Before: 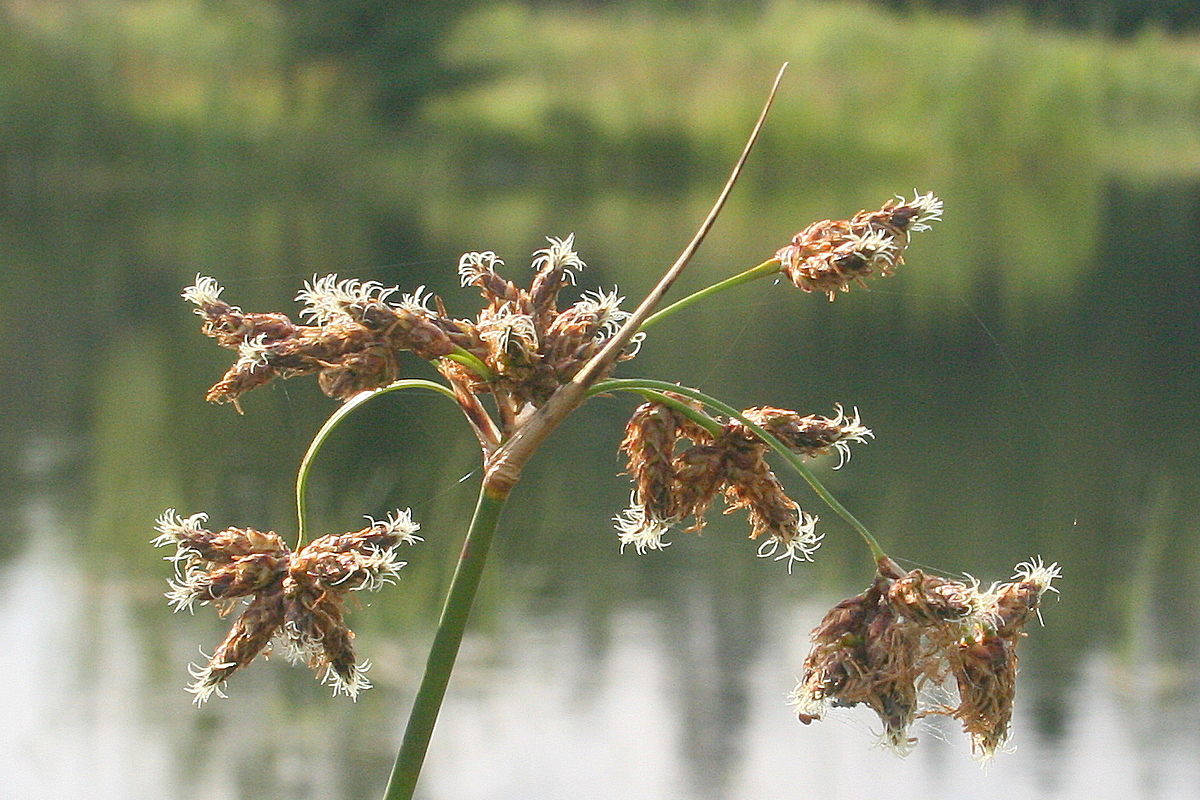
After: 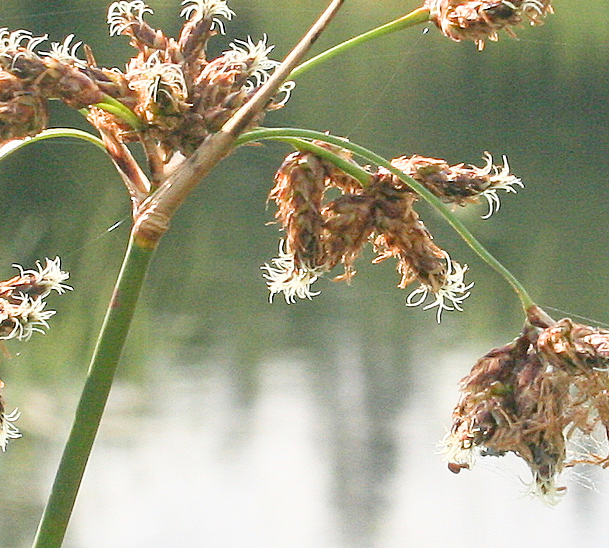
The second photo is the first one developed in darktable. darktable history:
crop and rotate: left 29.325%, top 31.484%, right 19.866%
contrast equalizer: octaves 7, y [[0.5, 0.486, 0.447, 0.446, 0.489, 0.5], [0.5 ×6], [0.5 ×6], [0 ×6], [0 ×6]], mix -0.986
filmic rgb: black relative exposure -14.31 EV, white relative exposure 3.36 EV, hardness 7.81, contrast 0.996
exposure: black level correction 0, exposure 0.695 EV, compensate highlight preservation false
